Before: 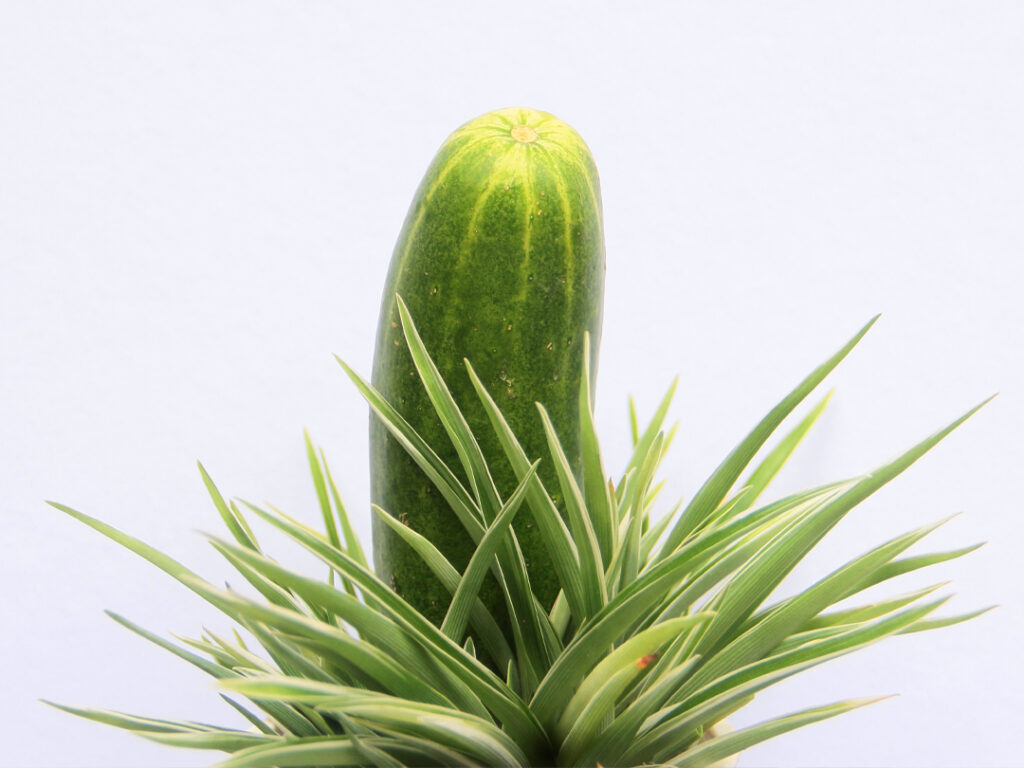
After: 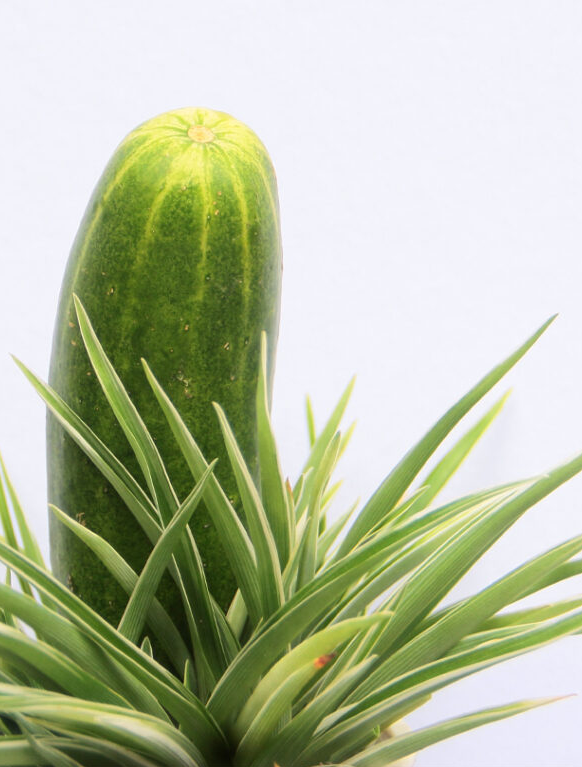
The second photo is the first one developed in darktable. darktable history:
crop: left 31.586%, top 0.015%, right 11.544%
